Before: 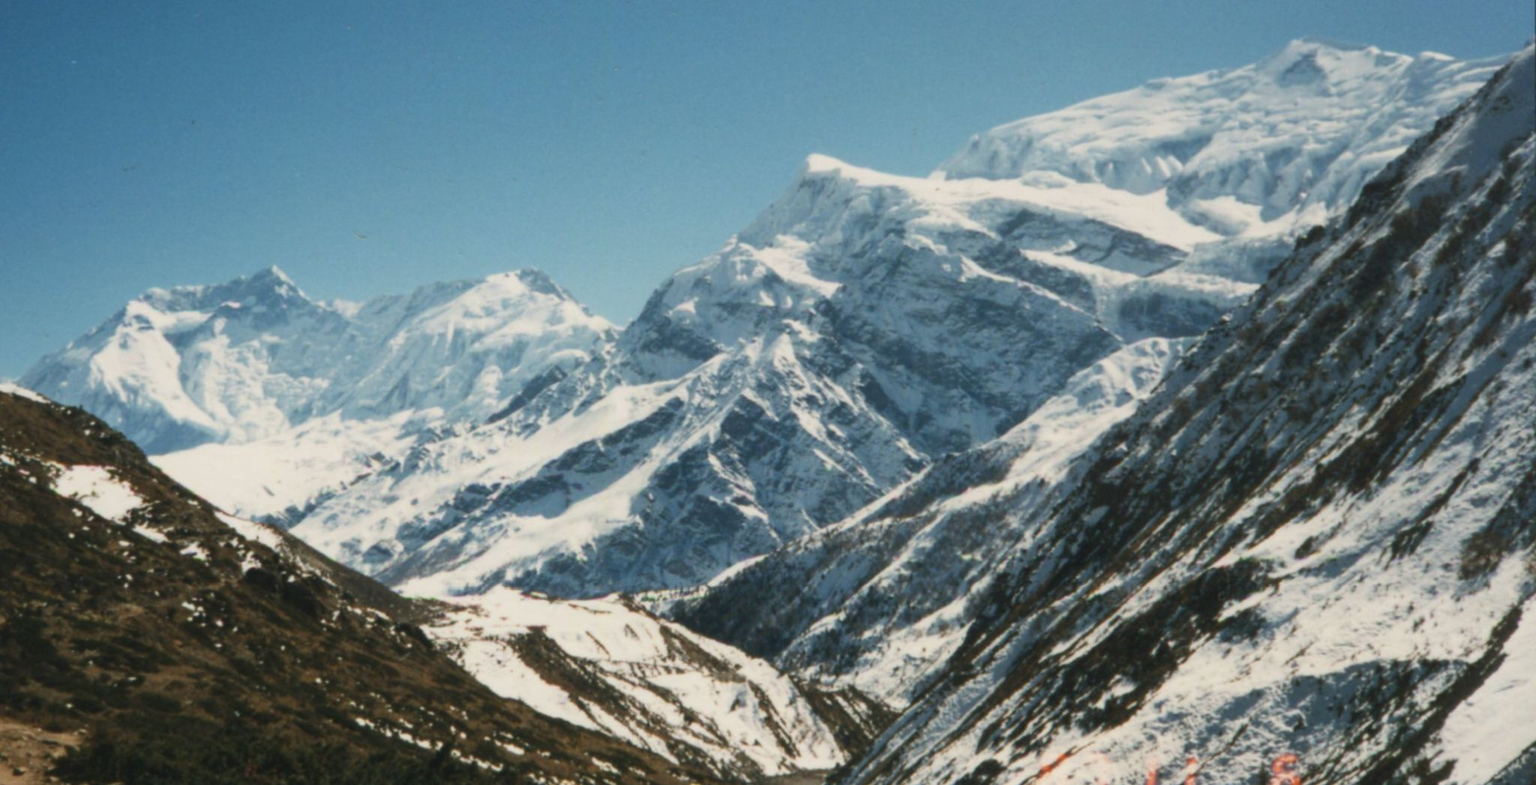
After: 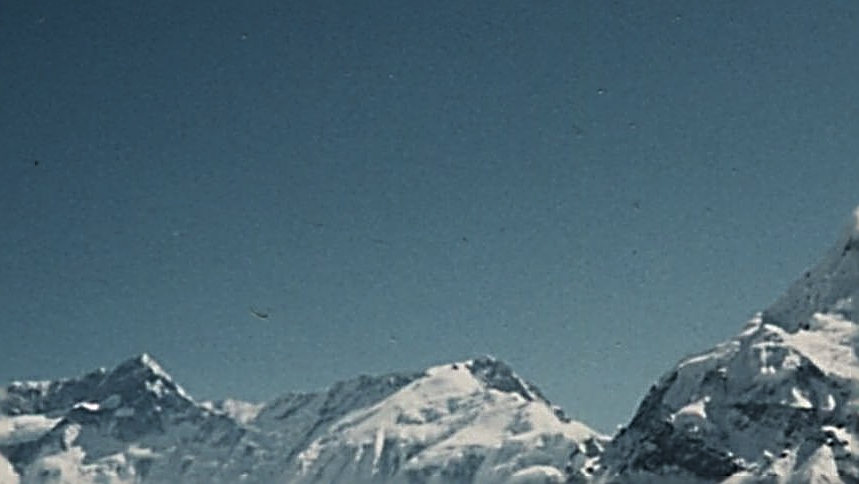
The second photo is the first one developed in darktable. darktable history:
crop and rotate: left 10.817%, top 0.062%, right 47.194%, bottom 53.626%
sharpen: radius 3.158, amount 1.731 | blend: blend mode normal, opacity 100%; mask: uniform (no mask)
color correction: highlights a* 0.003, highlights b* -0.283
levels: levels [0, 0.618, 1]
